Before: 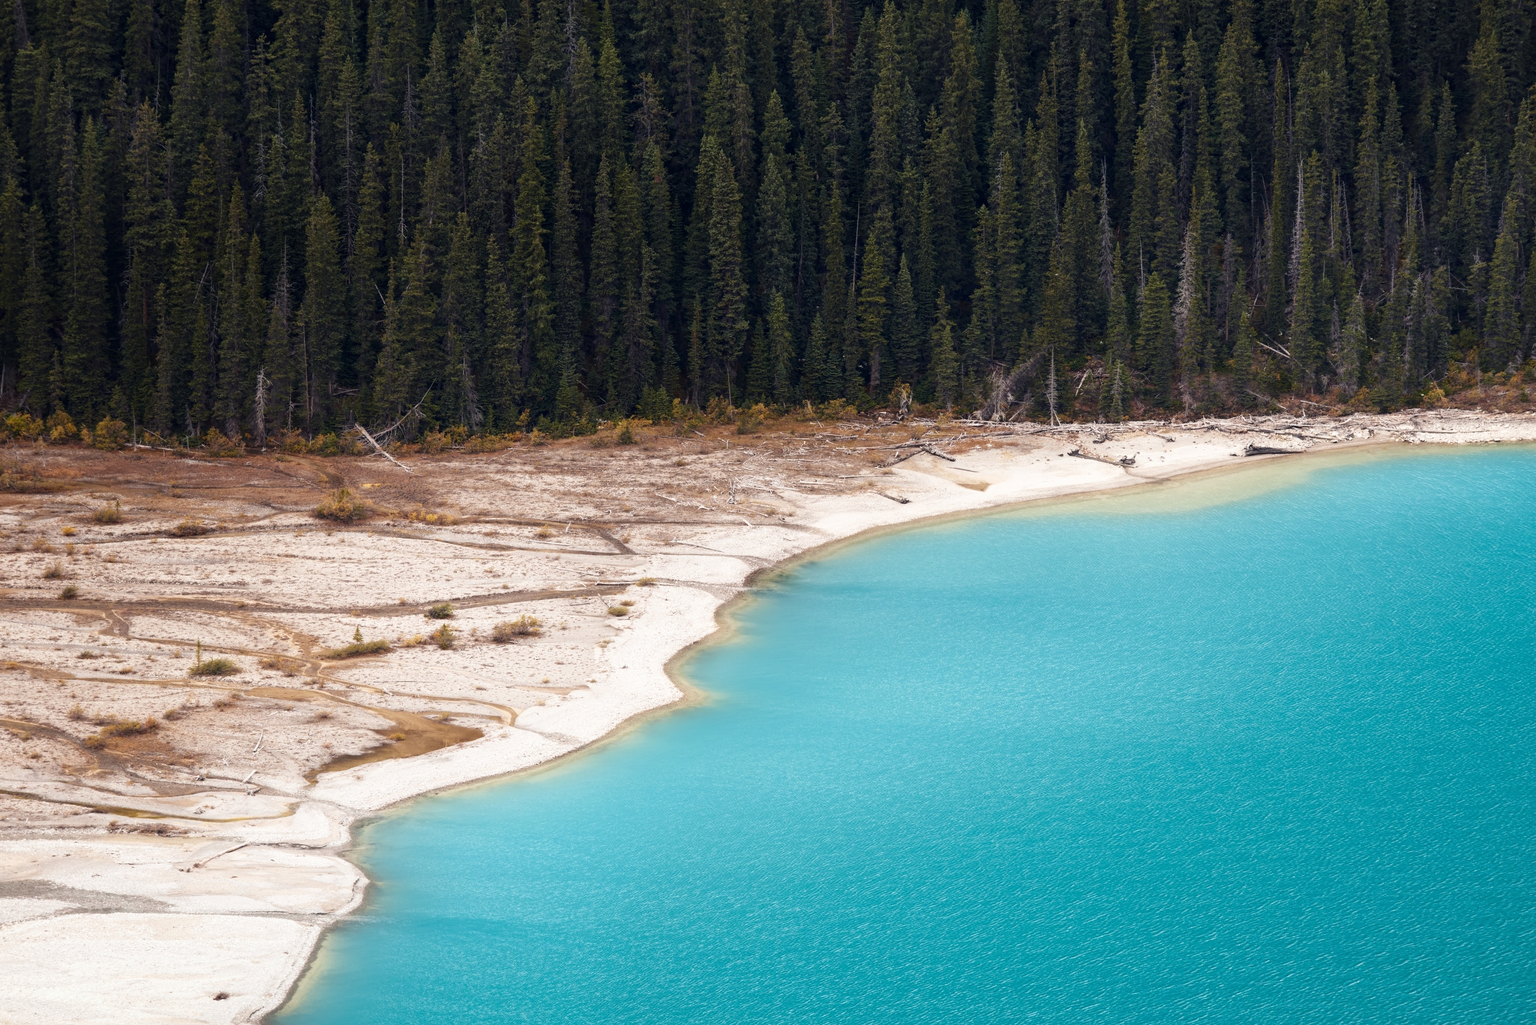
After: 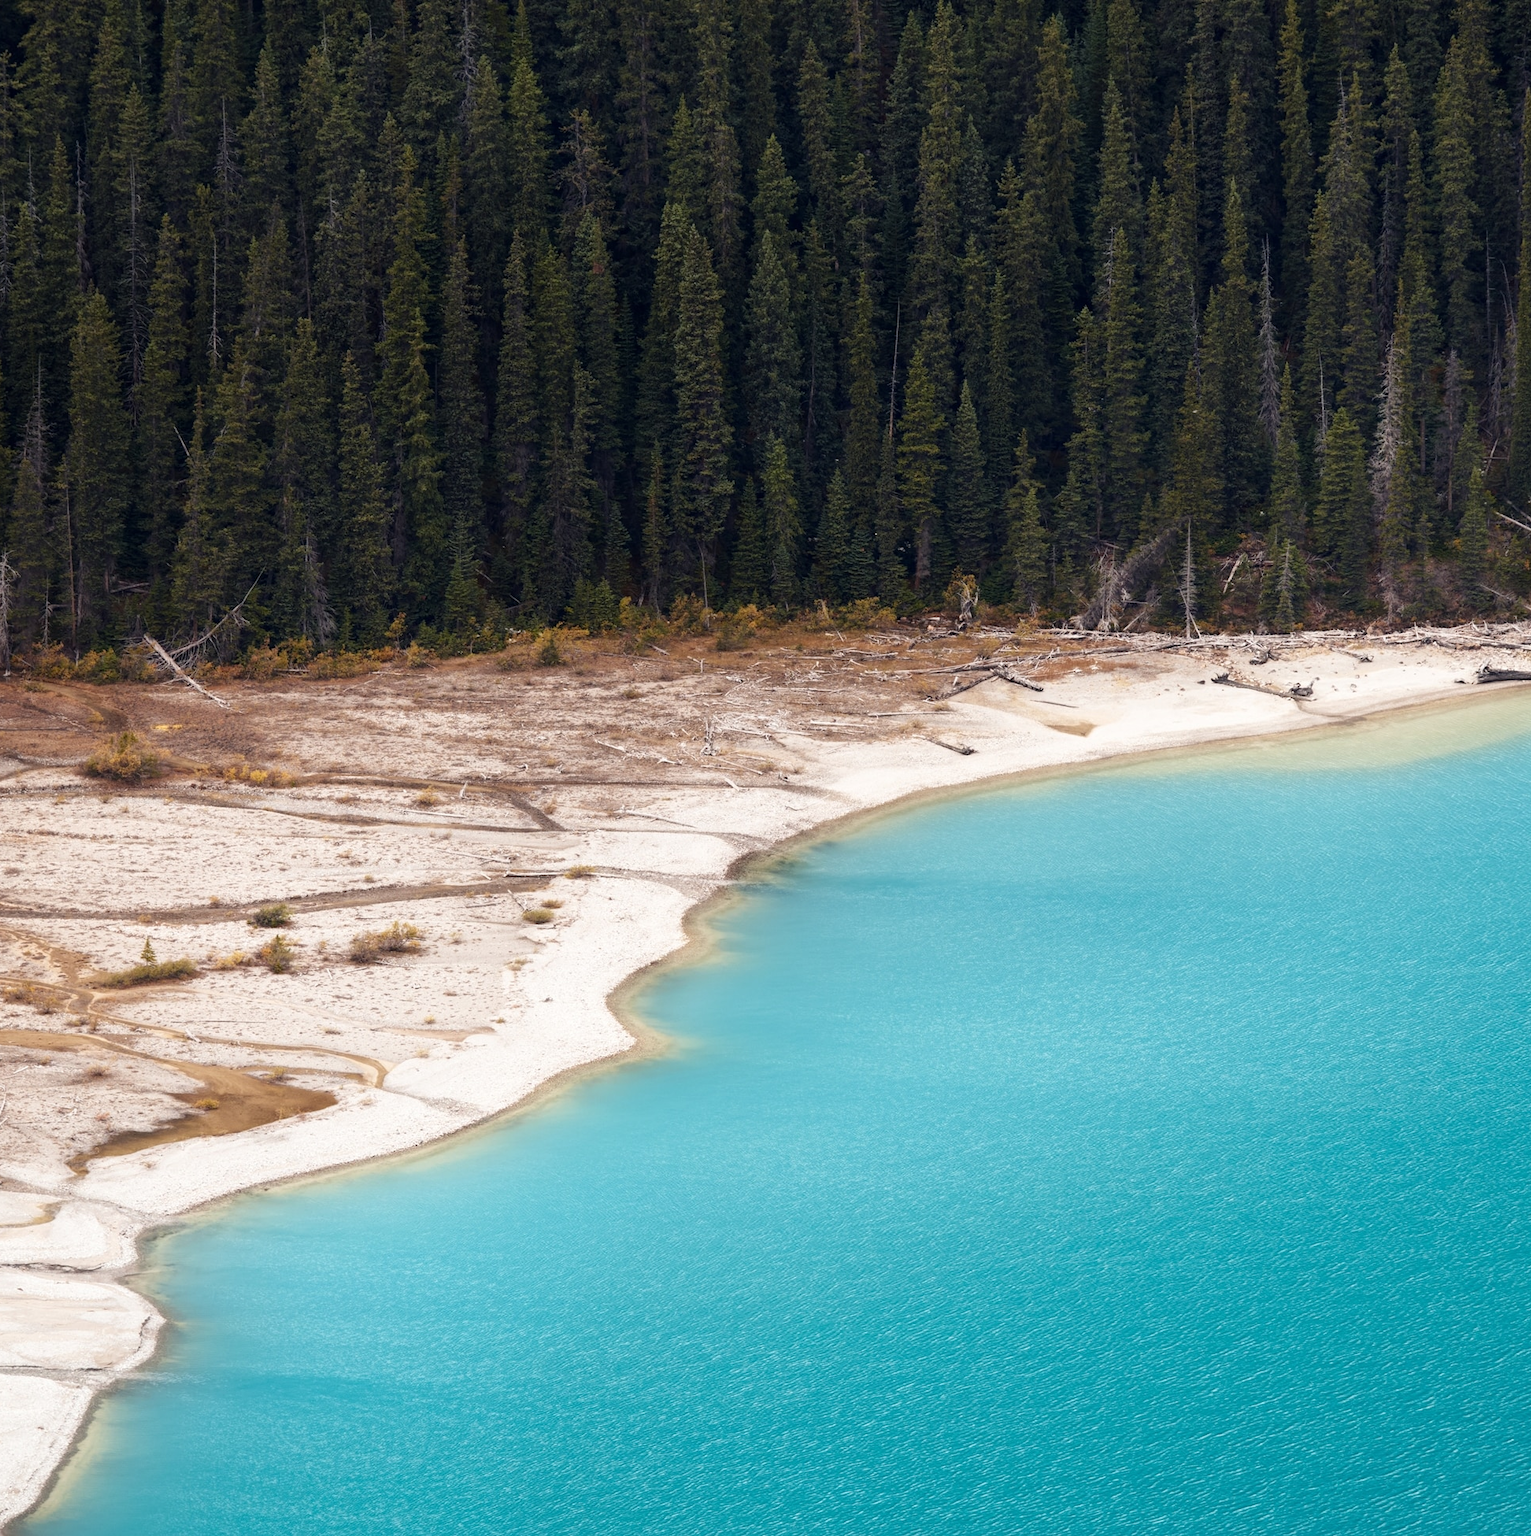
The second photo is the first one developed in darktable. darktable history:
crop: left 16.899%, right 16.556%
color balance rgb: on, module defaults
